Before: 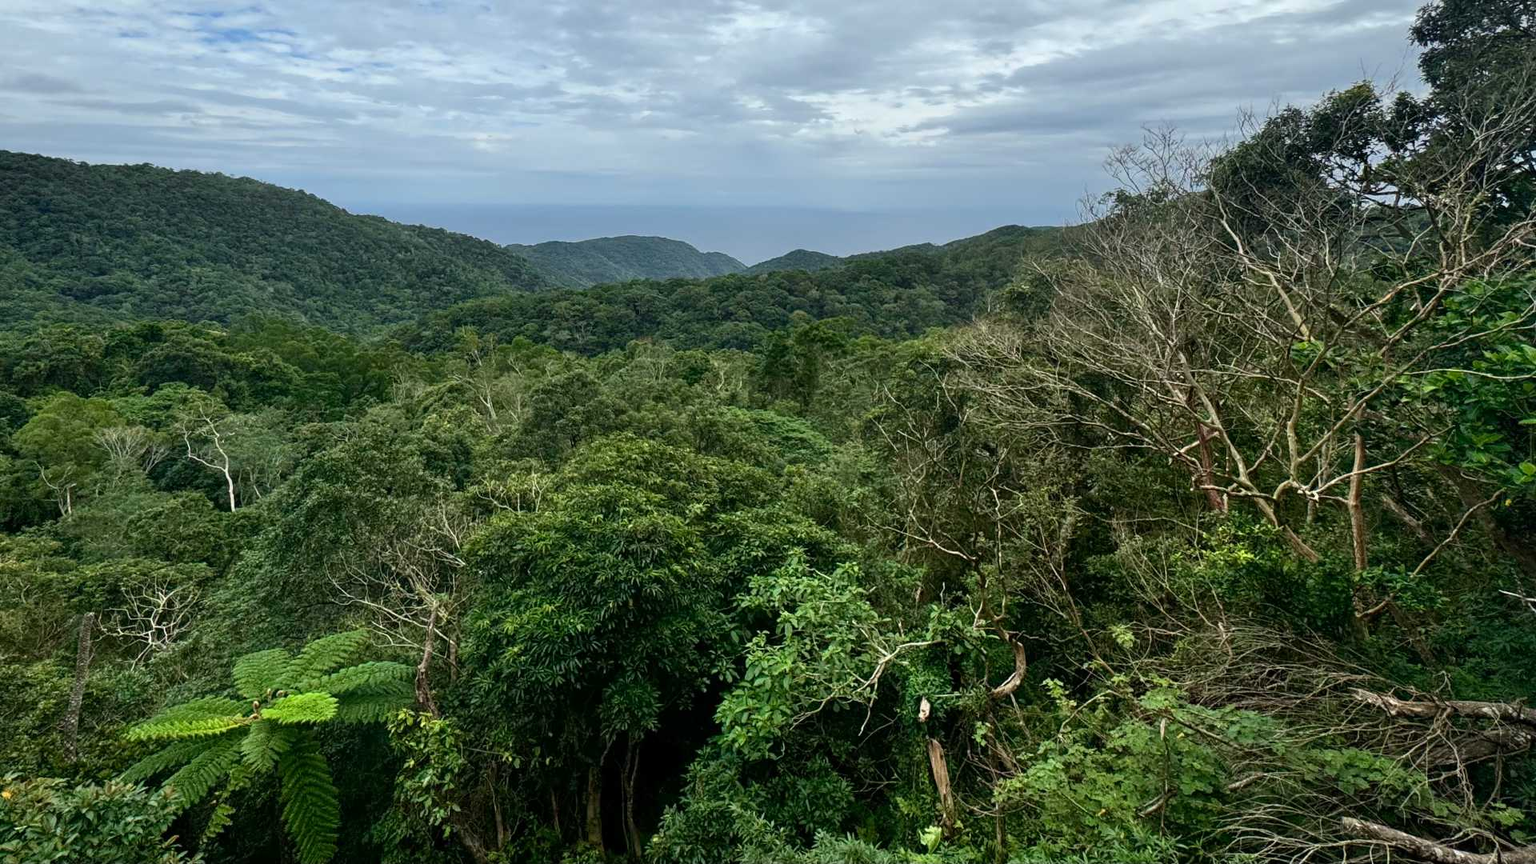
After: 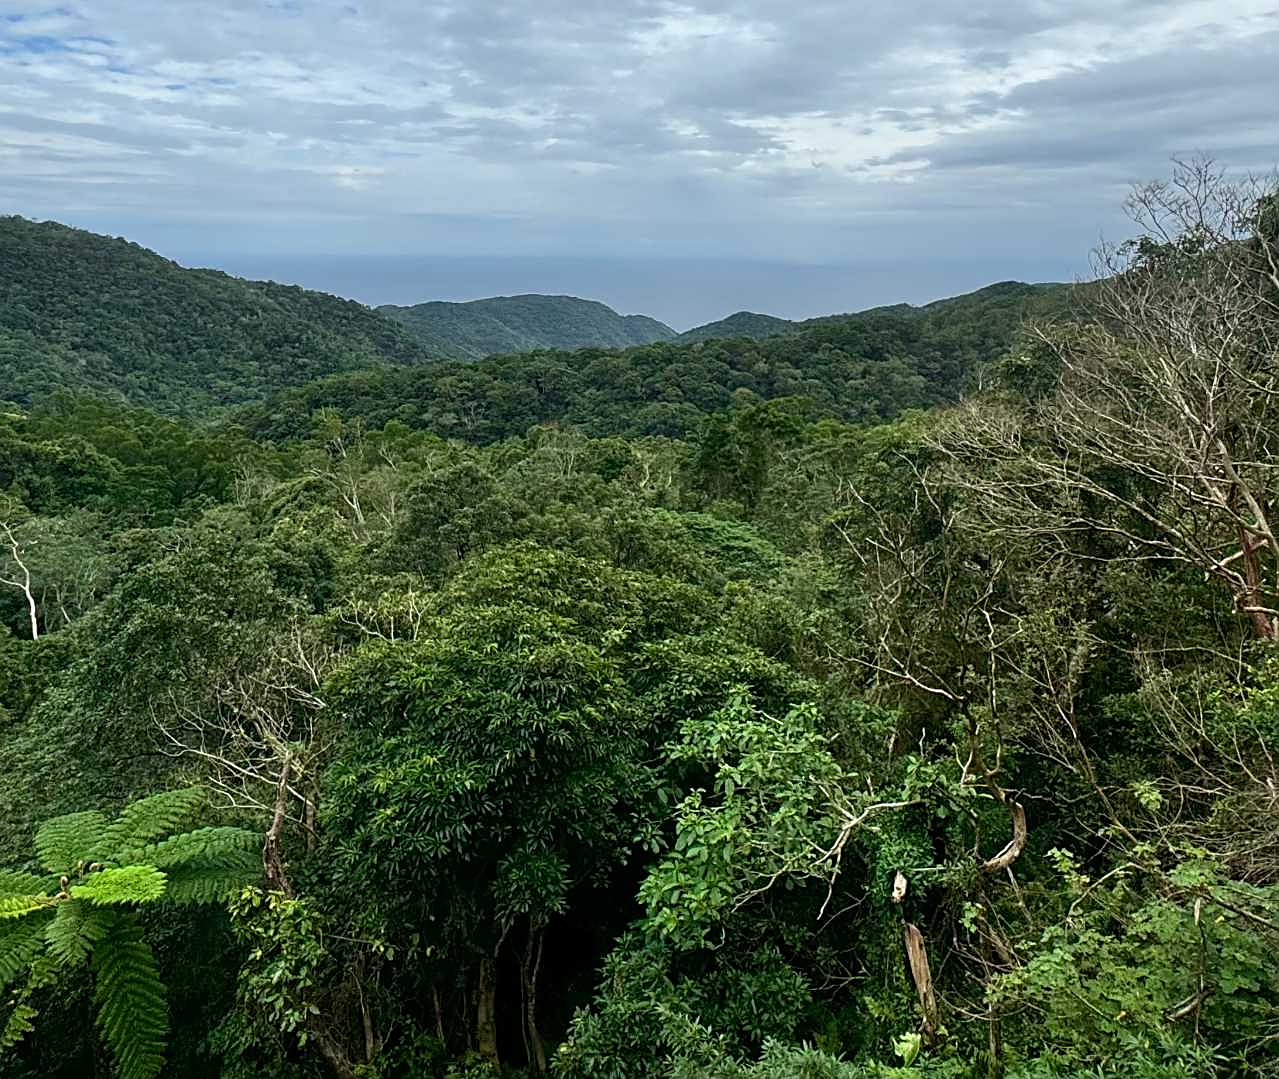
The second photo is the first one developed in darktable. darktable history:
sharpen: on, module defaults
crop and rotate: left 13.342%, right 19.991%
